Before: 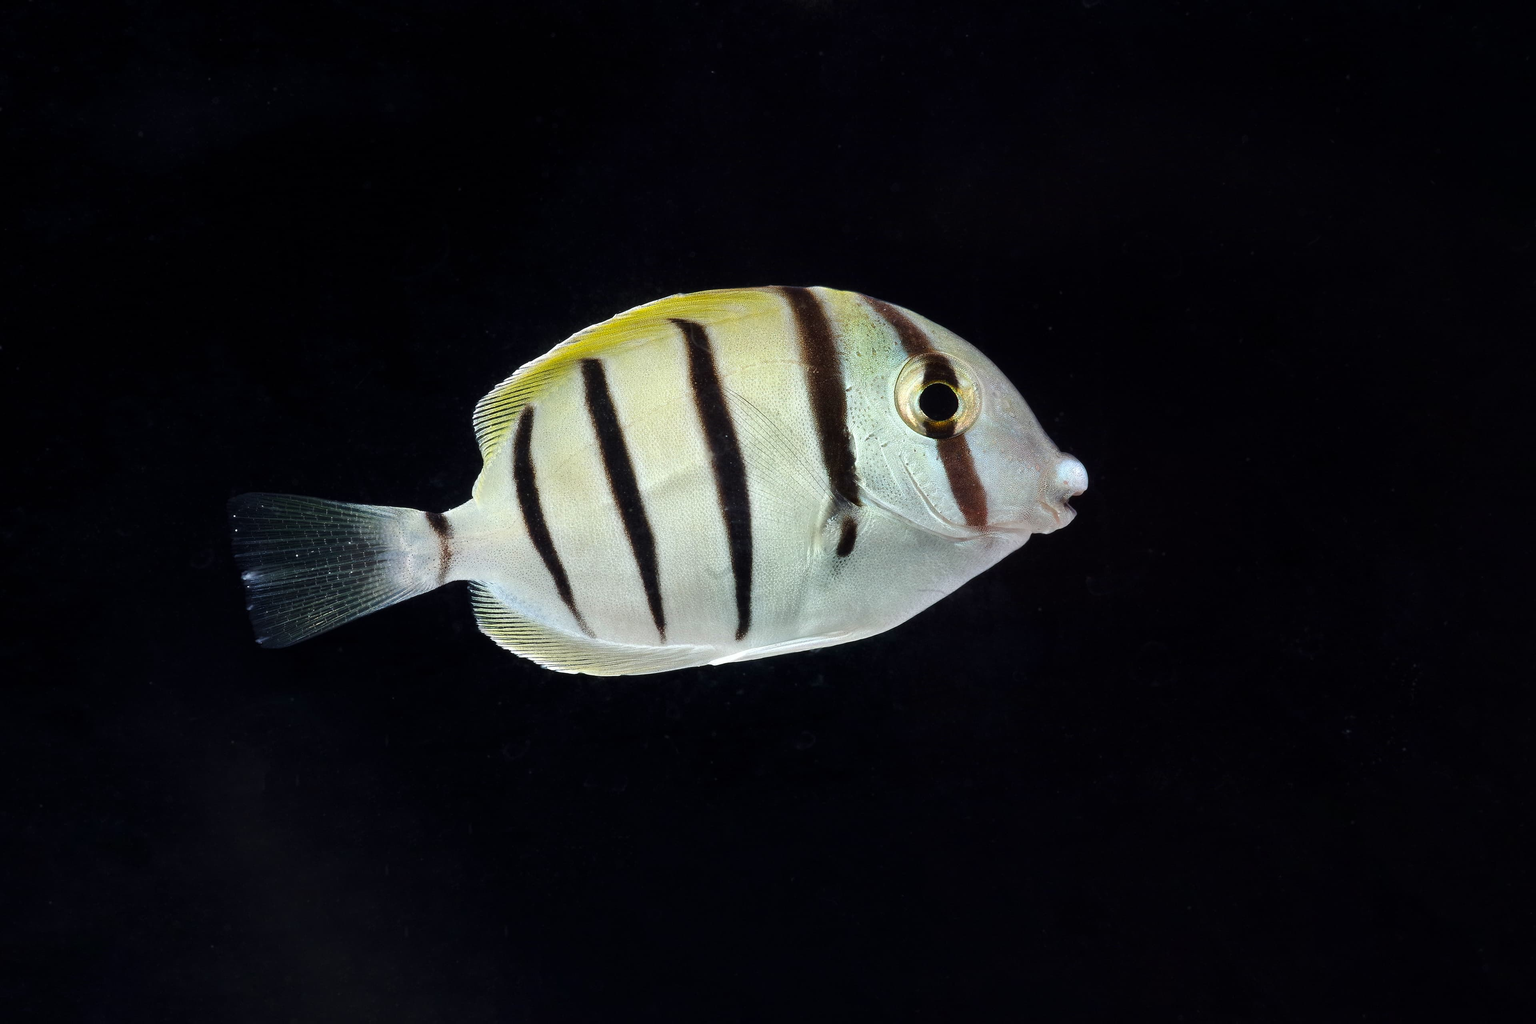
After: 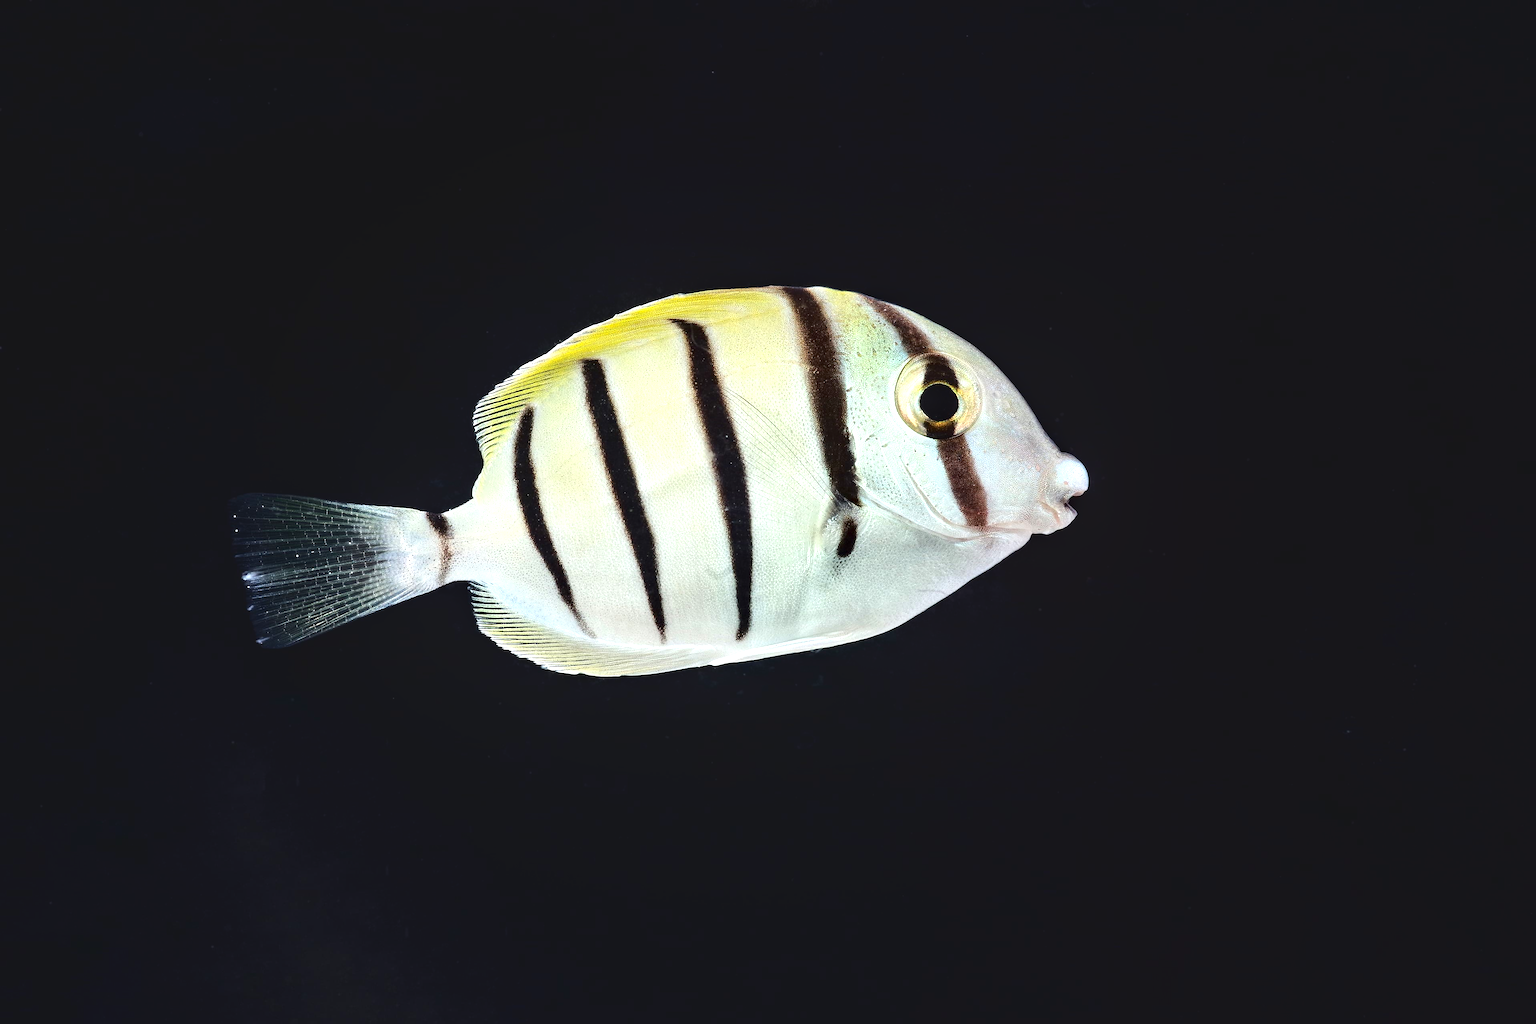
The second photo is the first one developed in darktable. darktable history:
local contrast: highlights 28%, shadows 74%, midtone range 0.747
exposure: black level correction 0, exposure 0.691 EV, compensate exposure bias true, compensate highlight preservation false
tone curve: curves: ch0 [(0, 0) (0.003, 0.072) (0.011, 0.073) (0.025, 0.072) (0.044, 0.076) (0.069, 0.089) (0.1, 0.103) (0.136, 0.123) (0.177, 0.158) (0.224, 0.21) (0.277, 0.275) (0.335, 0.372) (0.399, 0.463) (0.468, 0.556) (0.543, 0.633) (0.623, 0.712) (0.709, 0.795) (0.801, 0.869) (0.898, 0.942) (1, 1)], color space Lab, independent channels, preserve colors none
